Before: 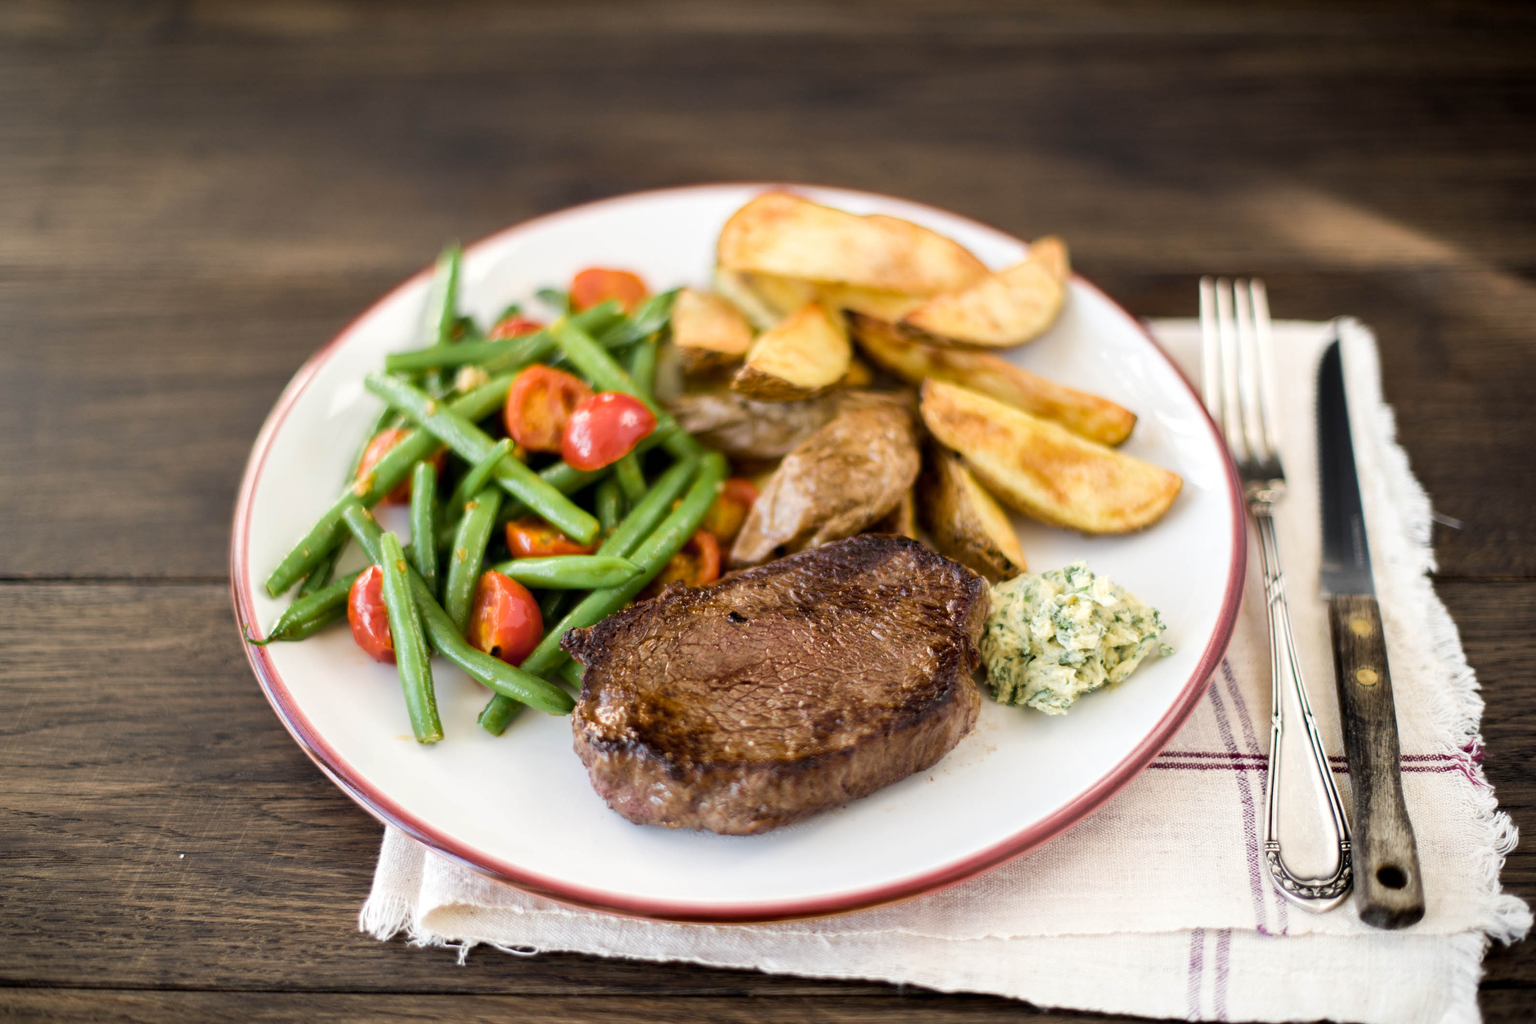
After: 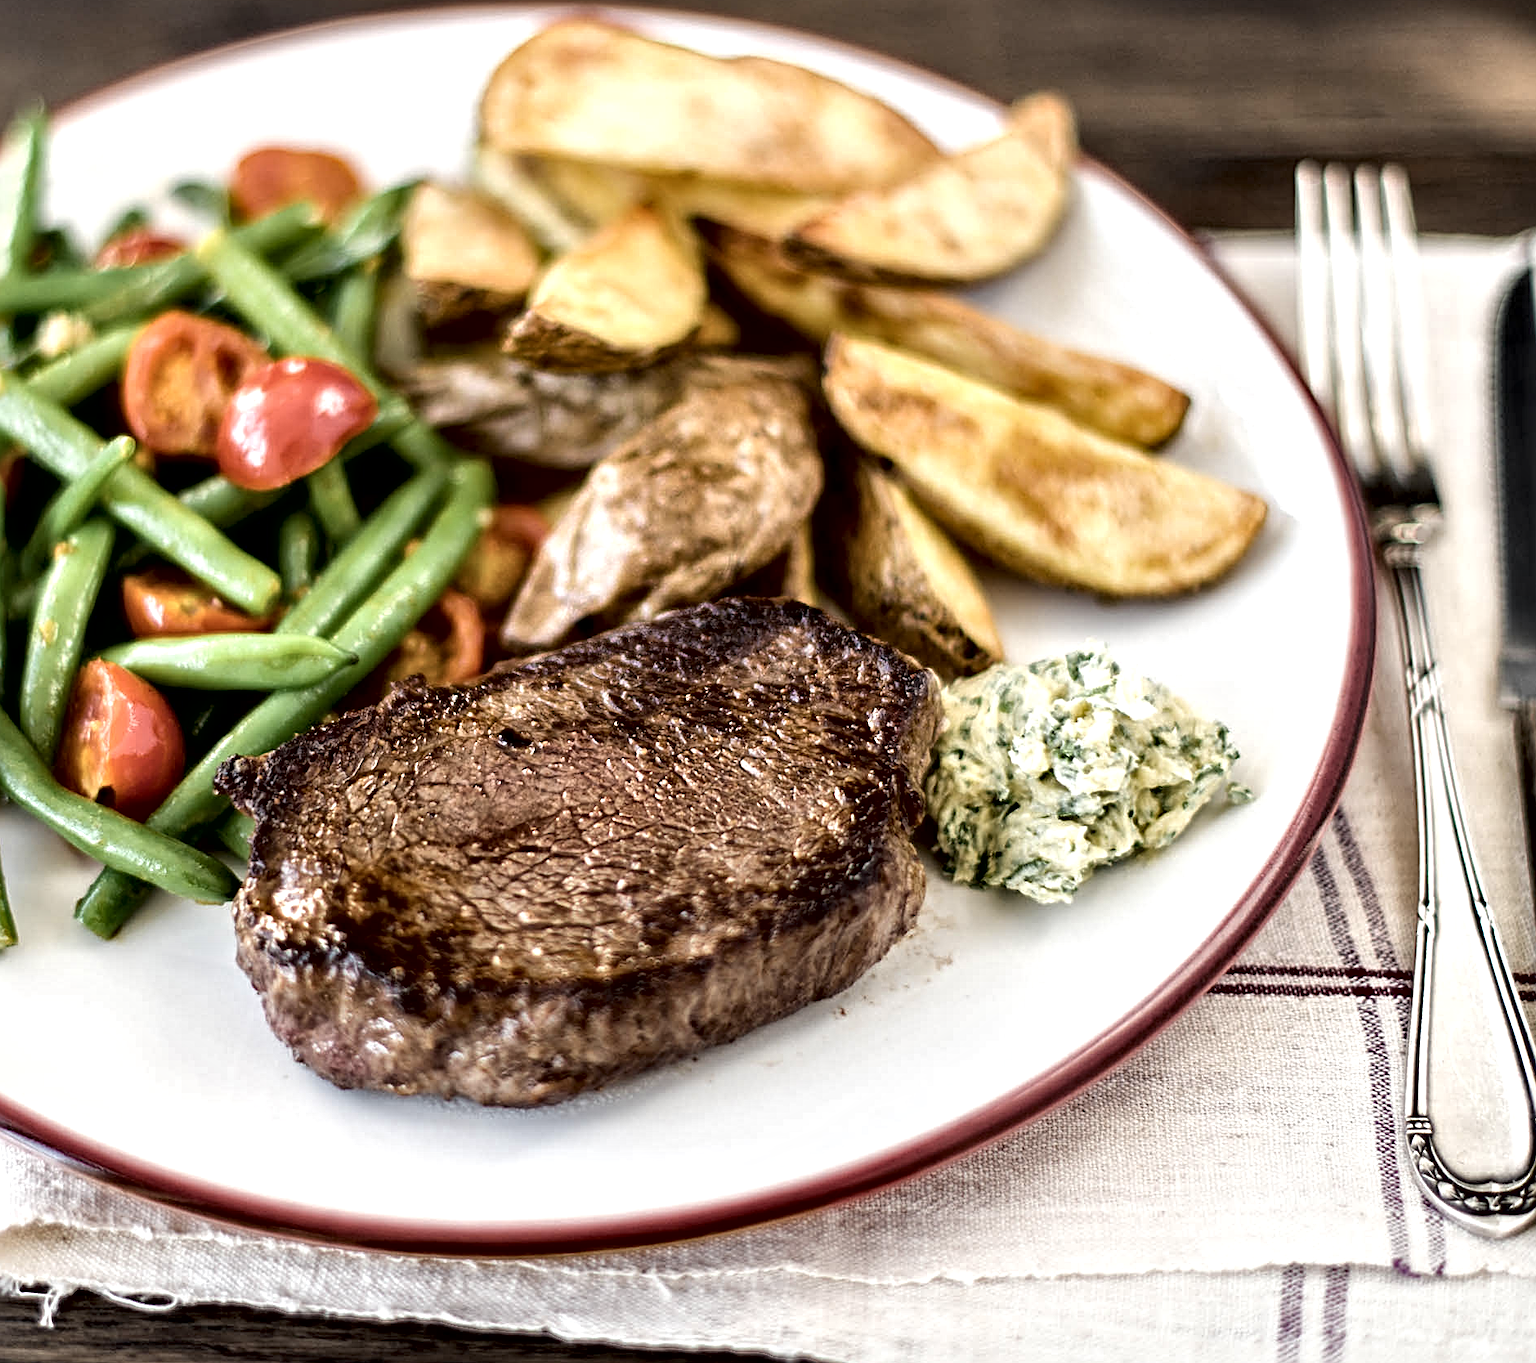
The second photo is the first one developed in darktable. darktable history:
contrast brightness saturation: saturation -0.17
sharpen: radius 3.119
crop and rotate: left 28.256%, top 17.734%, right 12.656%, bottom 3.573%
local contrast: mode bilateral grid, contrast 20, coarseness 20, detail 150%, midtone range 0.2
contrast equalizer: y [[0.601, 0.6, 0.598, 0.598, 0.6, 0.601], [0.5 ×6], [0.5 ×6], [0 ×6], [0 ×6]]
